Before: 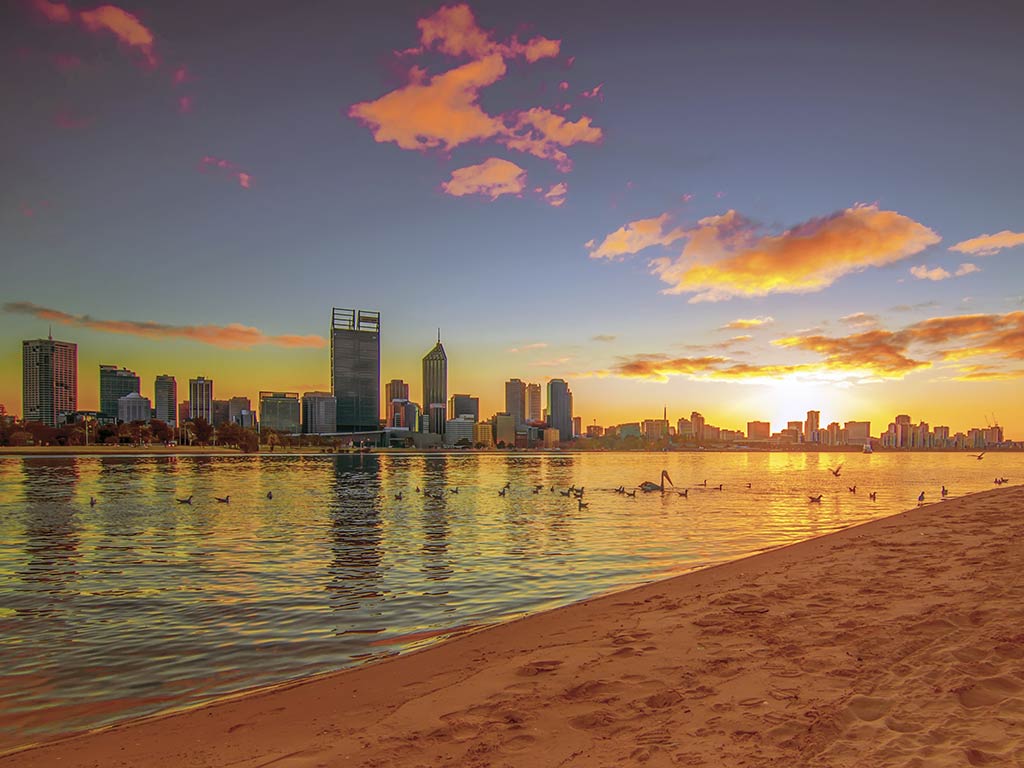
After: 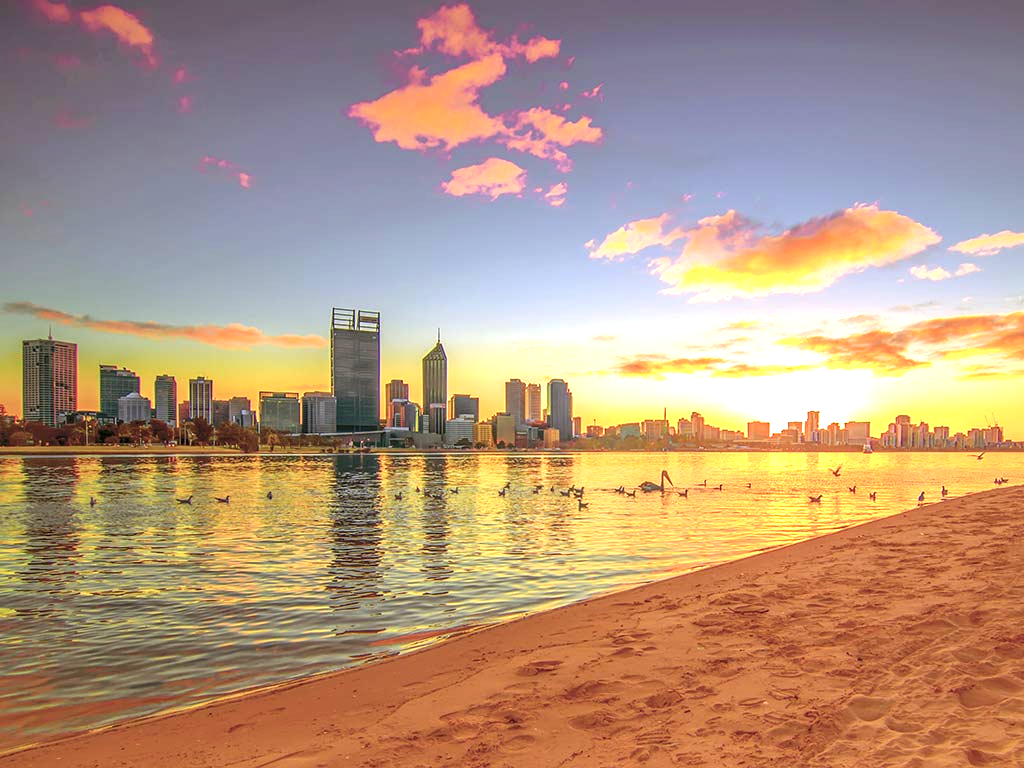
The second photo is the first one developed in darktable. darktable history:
exposure: exposure 1.059 EV, compensate highlight preservation false
